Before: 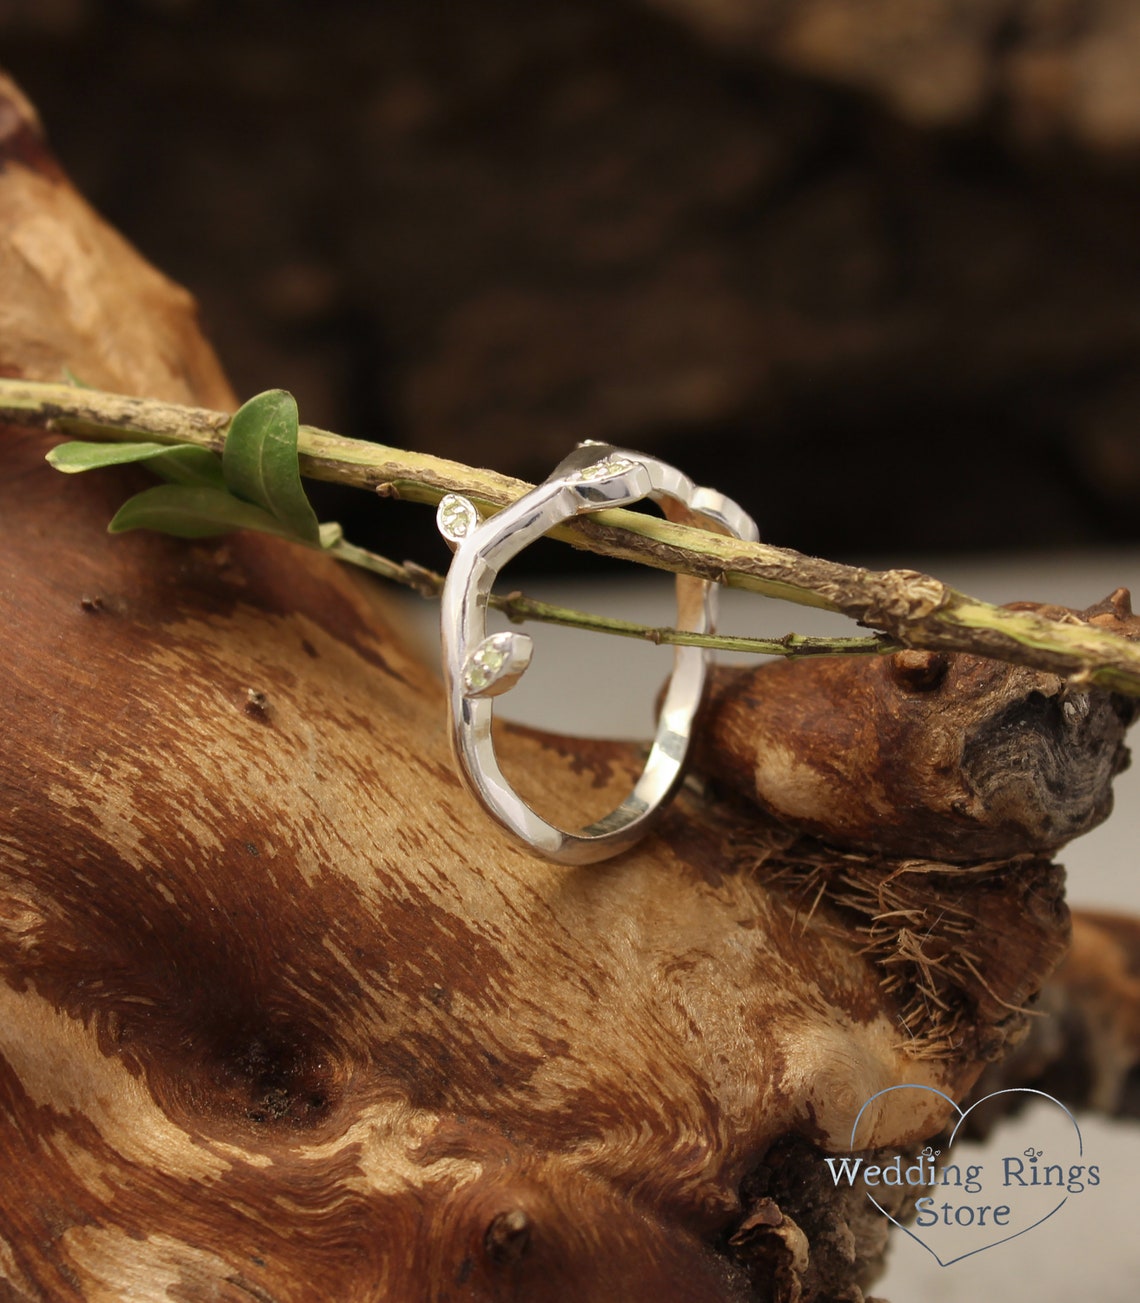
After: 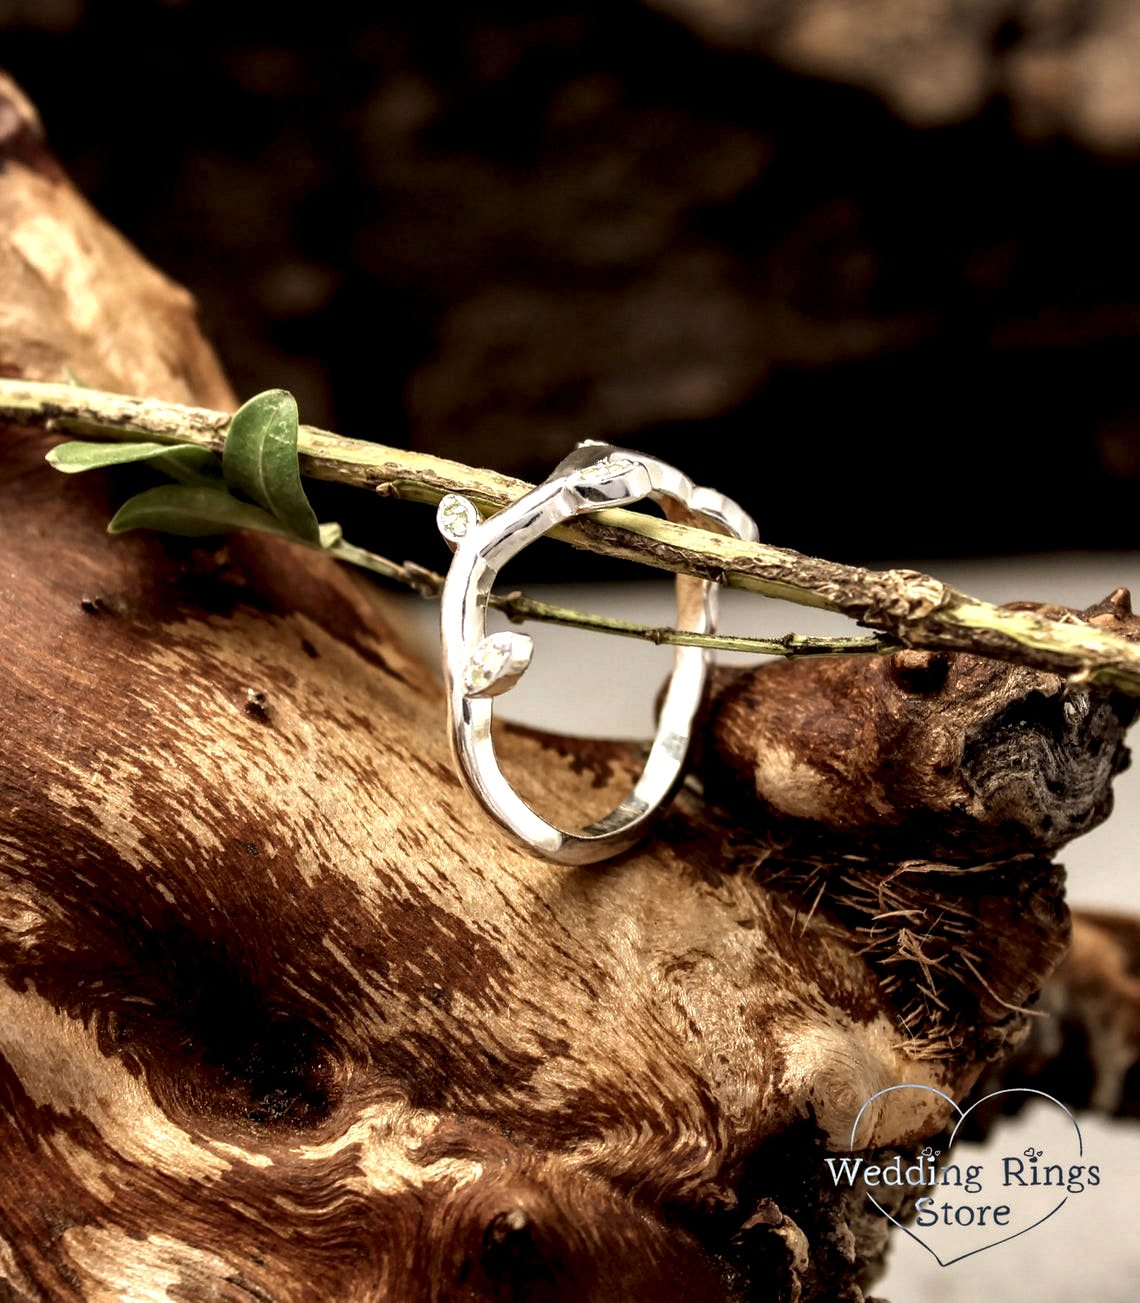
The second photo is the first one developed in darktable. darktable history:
local contrast: shadows 171%, detail 223%
exposure: compensate highlight preservation false
